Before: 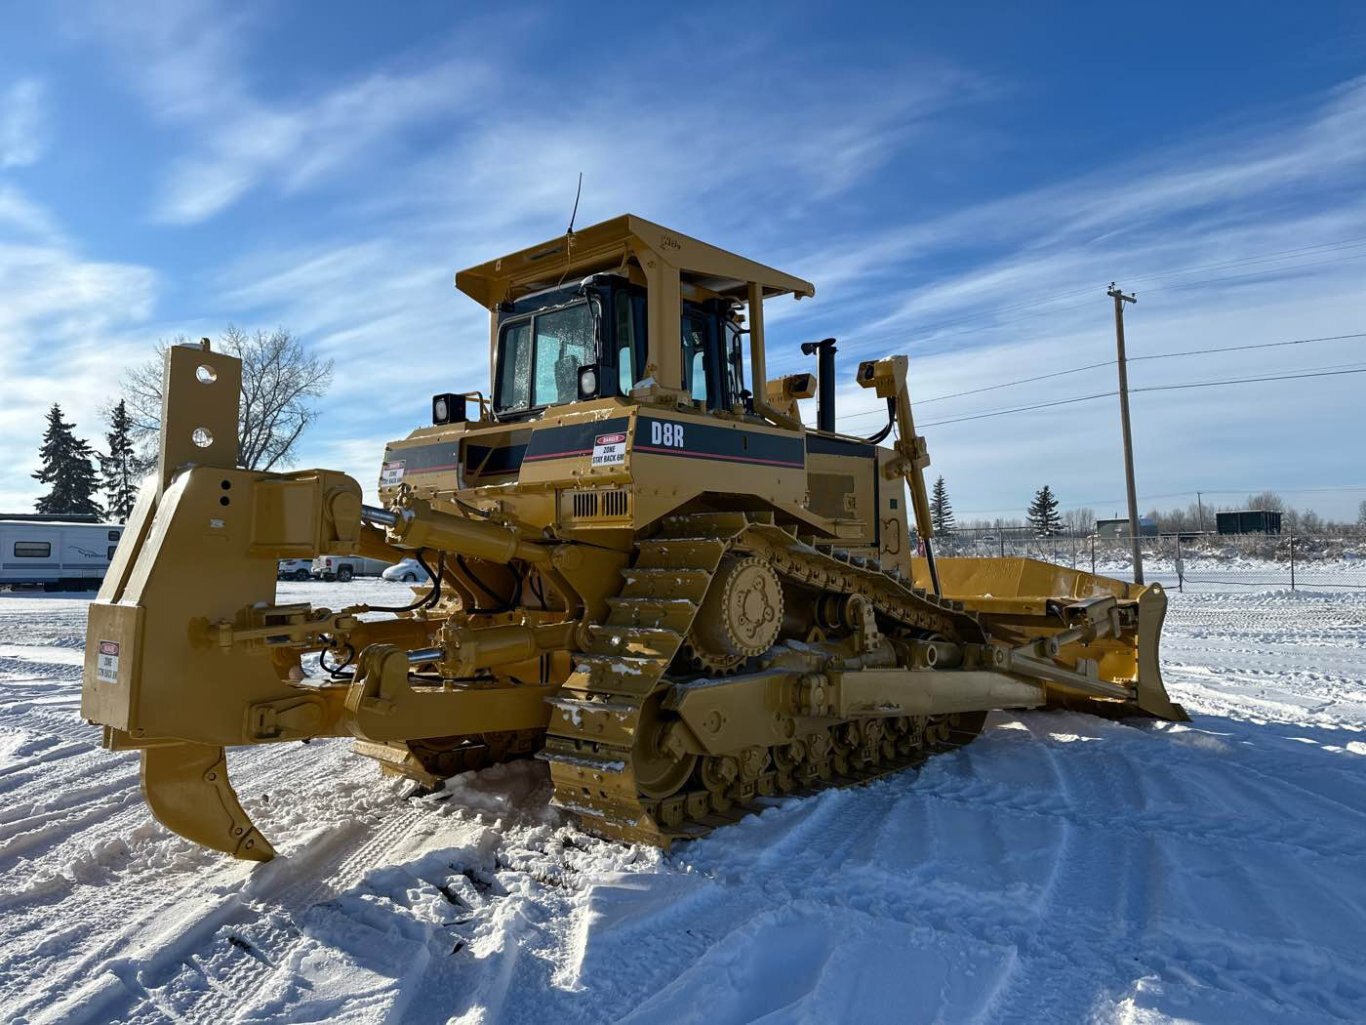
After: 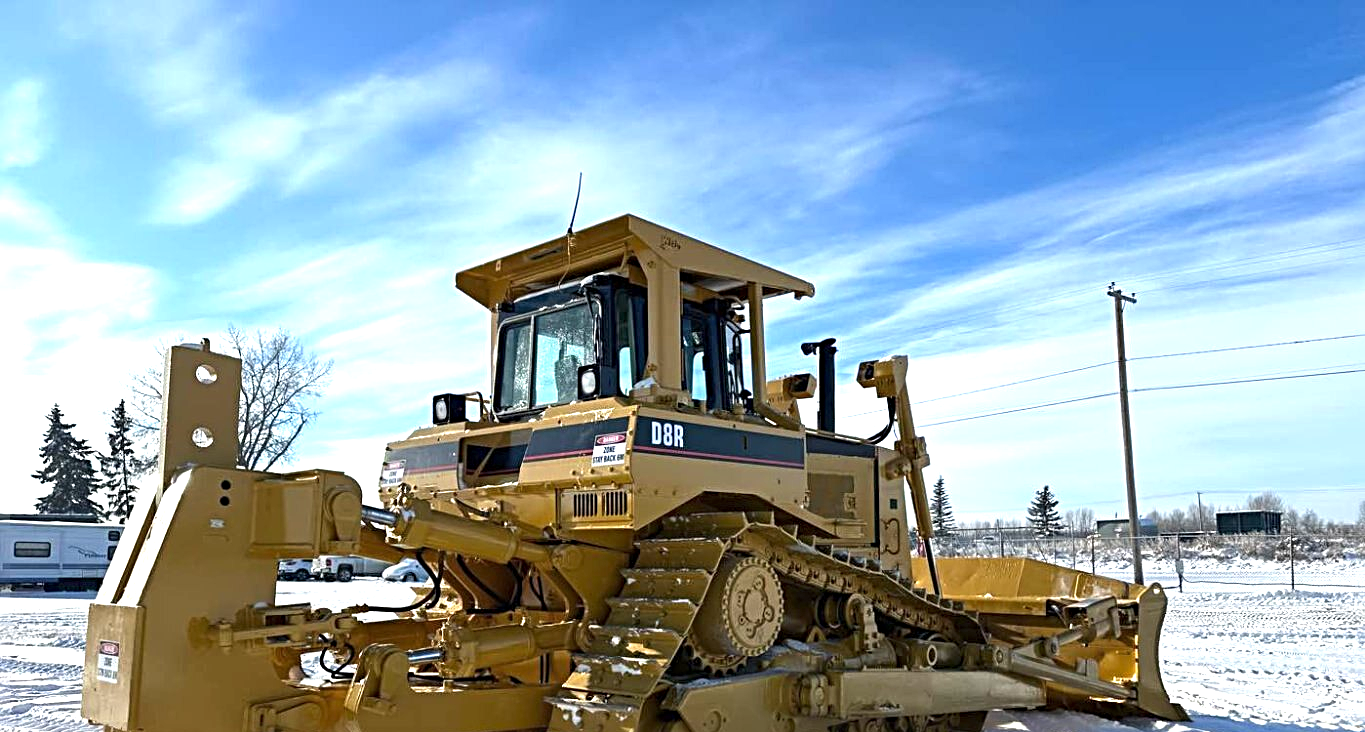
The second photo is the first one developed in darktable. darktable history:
sharpen: radius 4
crop: bottom 28.576%
exposure: exposure 1 EV, compensate highlight preservation false
